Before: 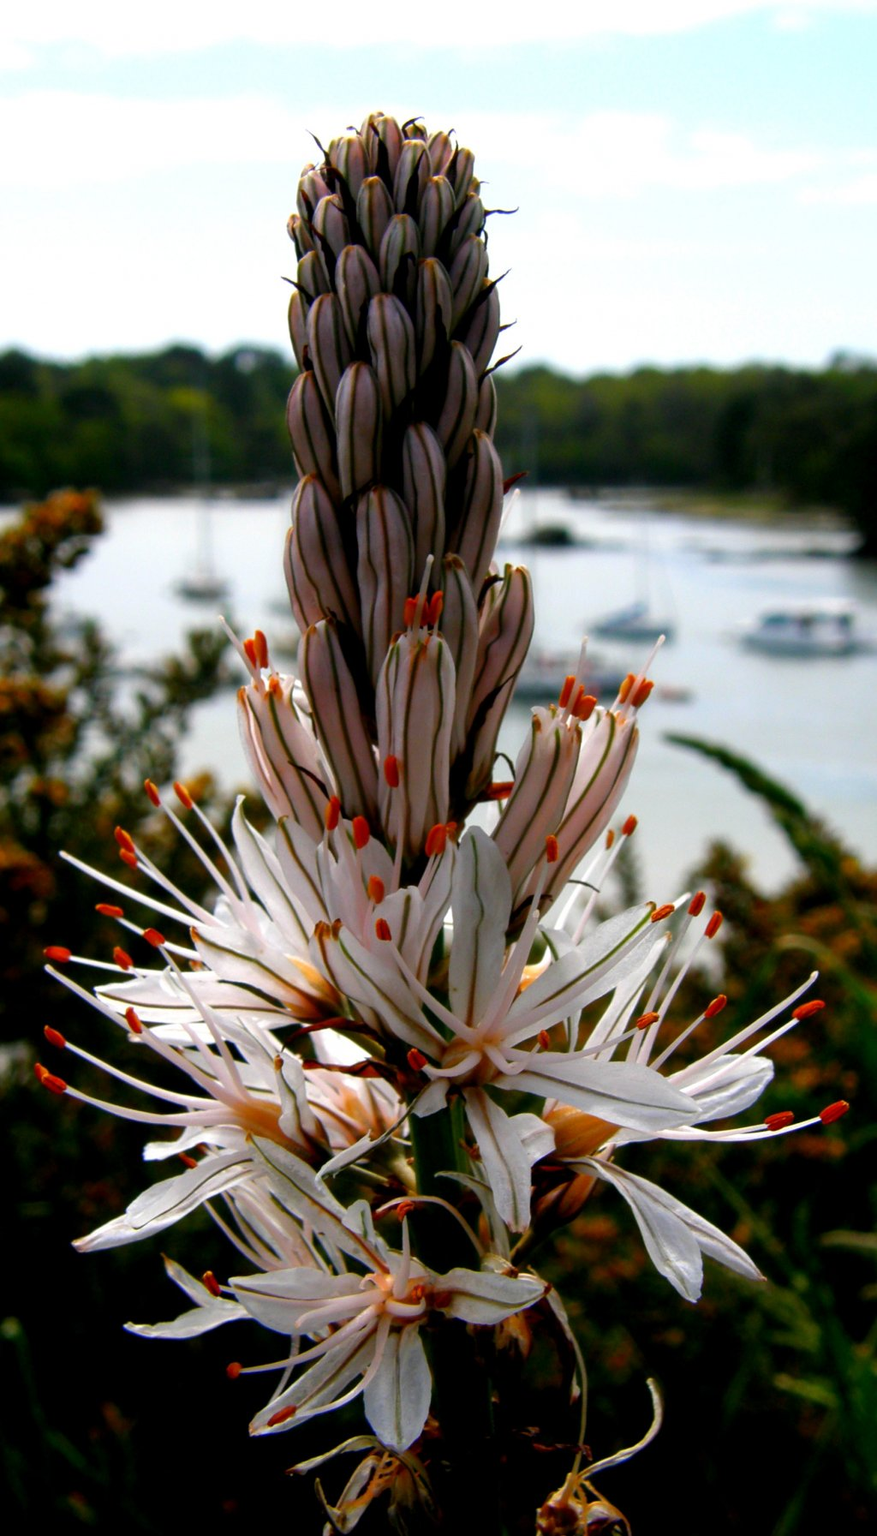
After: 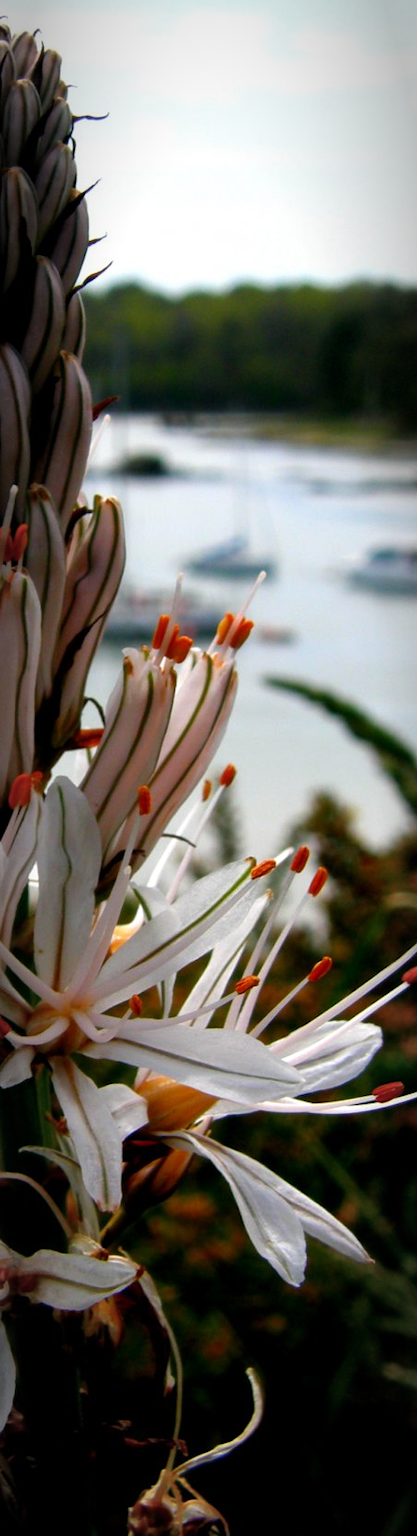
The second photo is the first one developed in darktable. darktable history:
crop: left 47.628%, top 6.643%, right 7.874%
tone equalizer: on, module defaults
vignetting: automatic ratio true
